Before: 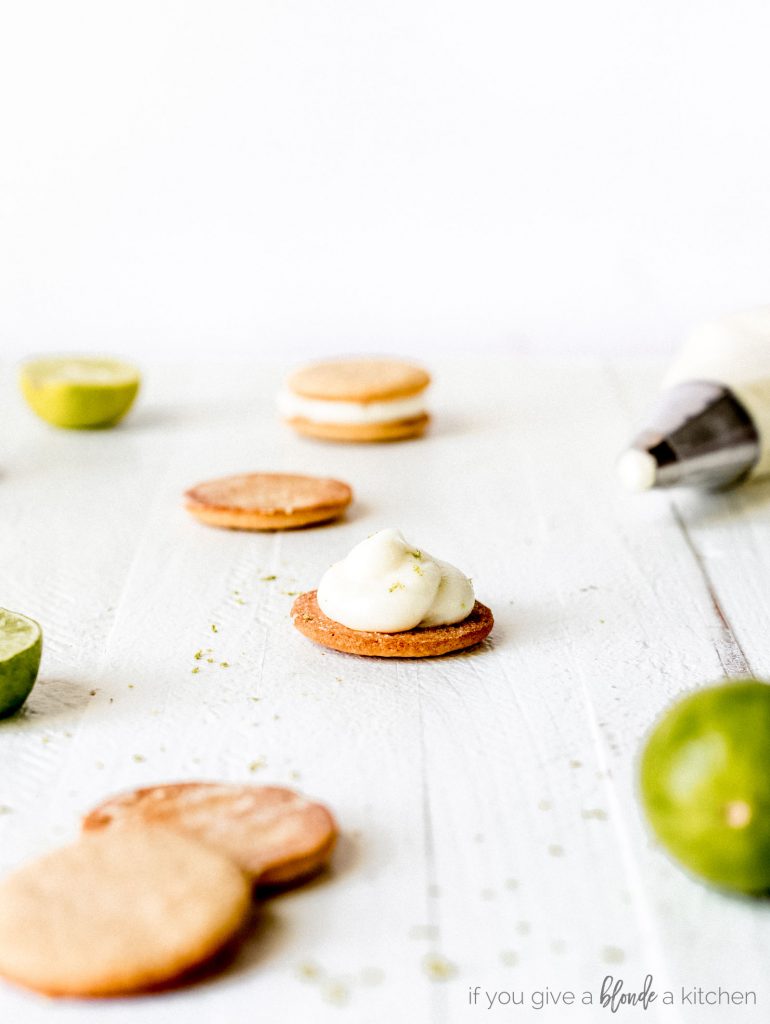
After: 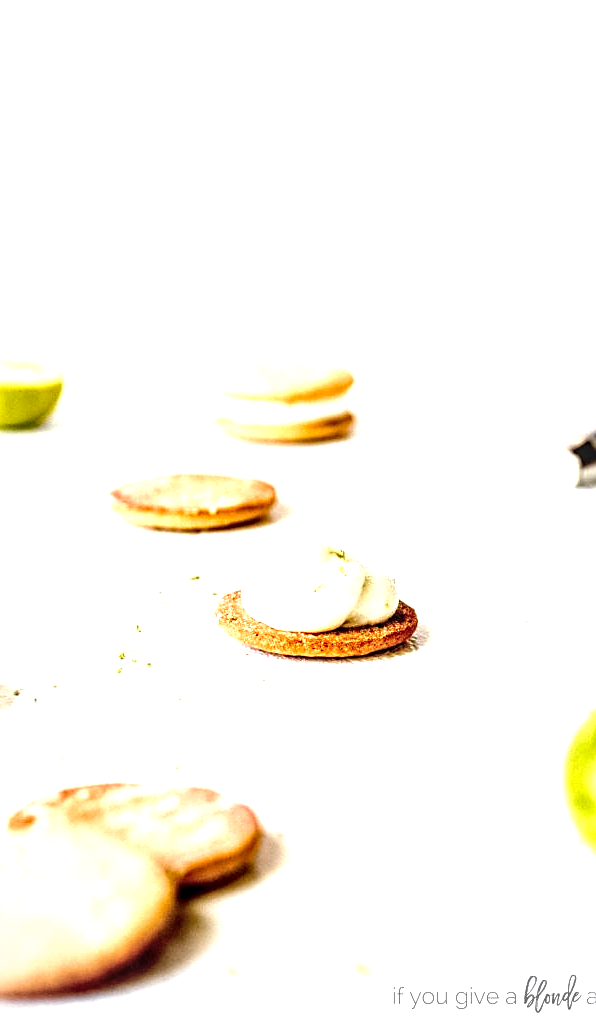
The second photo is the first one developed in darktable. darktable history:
sharpen: on, module defaults
crop: left 9.893%, right 12.589%
exposure: black level correction 0, exposure 1.001 EV, compensate exposure bias true, compensate highlight preservation false
local contrast: detail 150%
contrast equalizer: octaves 7, y [[0.518, 0.517, 0.501, 0.5, 0.5, 0.5], [0.5 ×6], [0.5 ×6], [0 ×6], [0 ×6]]
vignetting: fall-off start 97.2%, width/height ratio 1.179, unbound false
